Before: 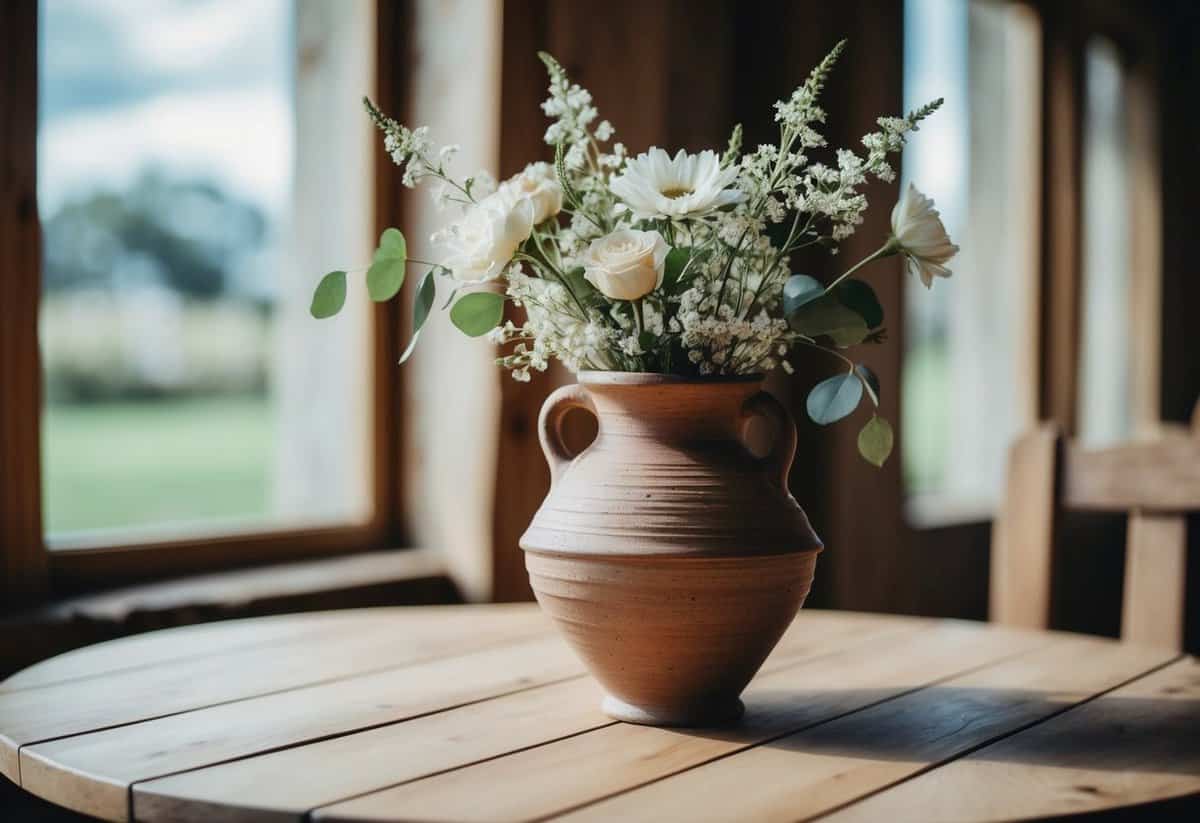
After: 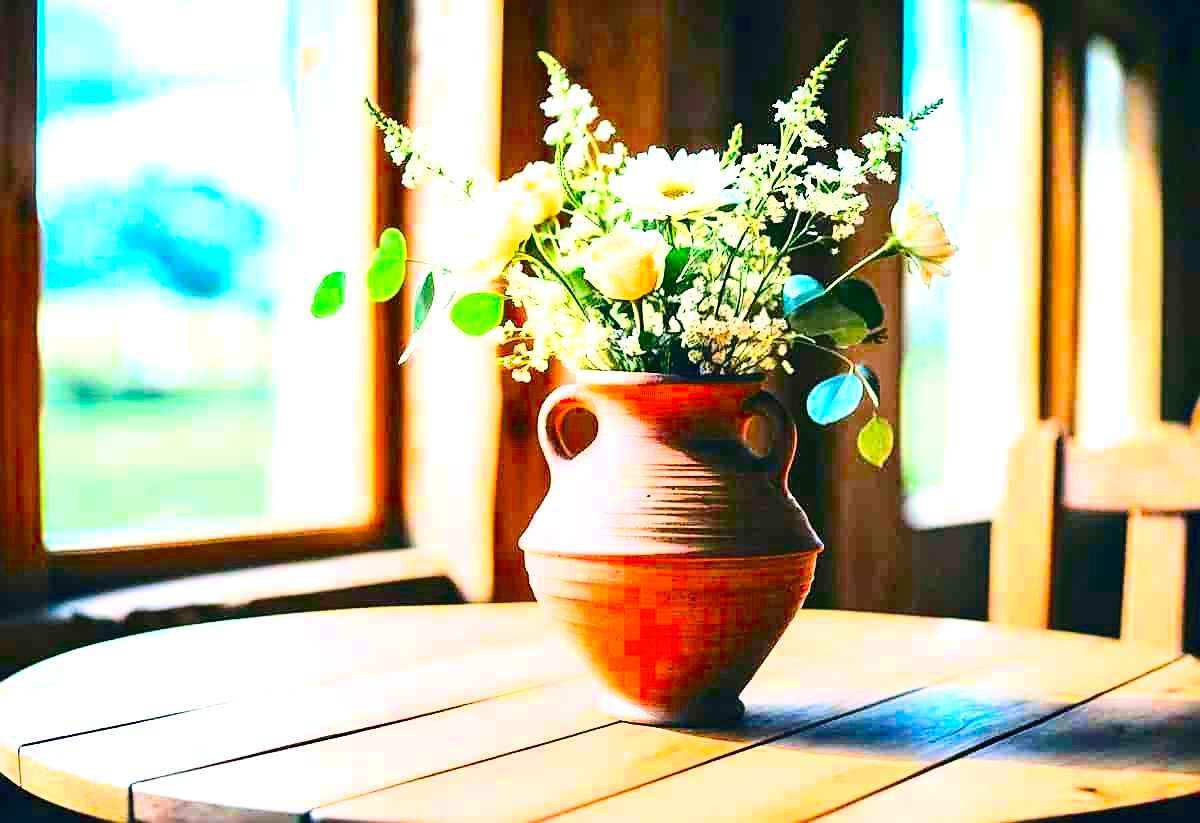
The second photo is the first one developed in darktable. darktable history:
exposure: black level correction 0.001, exposure 1.398 EV, compensate exposure bias true, compensate highlight preservation false
contrast brightness saturation: contrast 0.201, brightness 0.197, saturation 0.819
local contrast: highlights 104%, shadows 100%, detail 120%, midtone range 0.2
color balance rgb: power › luminance -7.568%, power › chroma 1.075%, power › hue 217.11°, highlights gain › chroma 1.559%, highlights gain › hue 309.44°, linear chroma grading › global chroma 14.433%, perceptual saturation grading › global saturation 25.613%, global vibrance 6.91%, saturation formula JzAzBz (2021)
sharpen: amount 0.49
base curve: curves: ch0 [(0, 0) (0.028, 0.03) (0.121, 0.232) (0.46, 0.748) (0.859, 0.968) (1, 1)]
